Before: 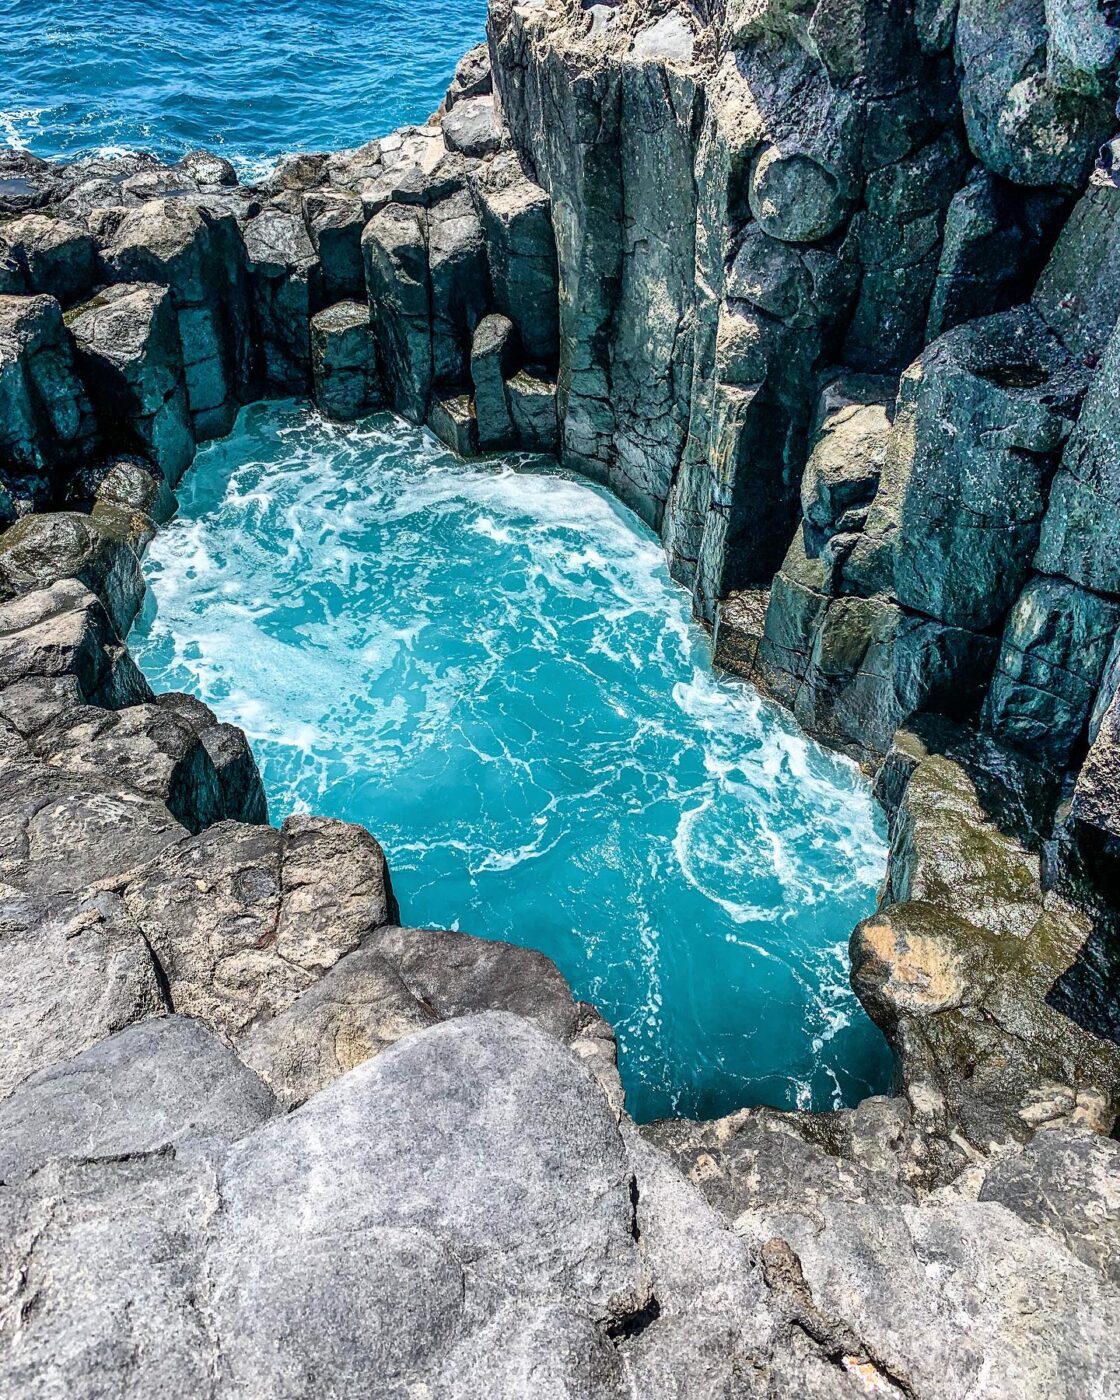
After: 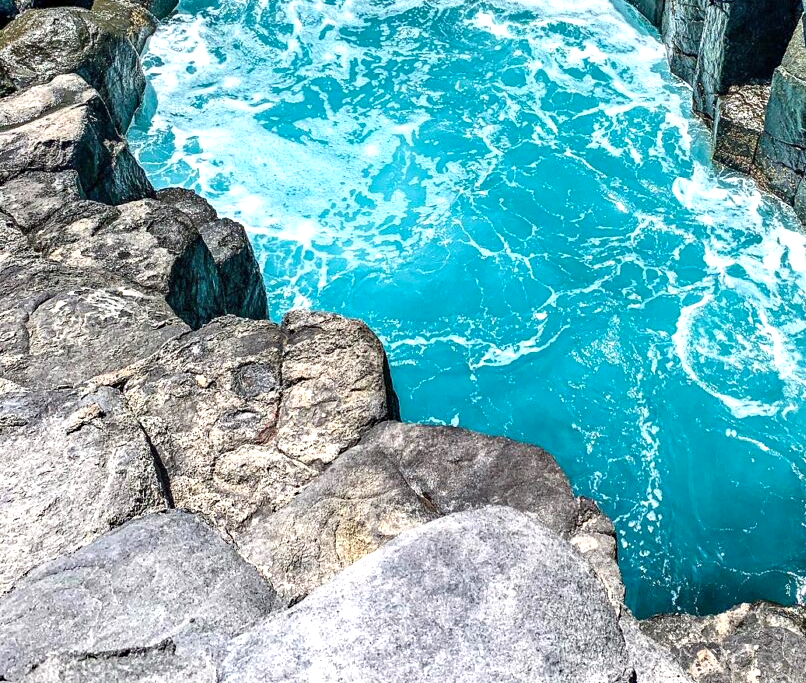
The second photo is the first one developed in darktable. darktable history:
haze removal: compatibility mode true, adaptive false
exposure: black level correction 0, exposure 0.499 EV, compensate highlight preservation false
crop: top 36.088%, right 27.995%, bottom 15.099%
